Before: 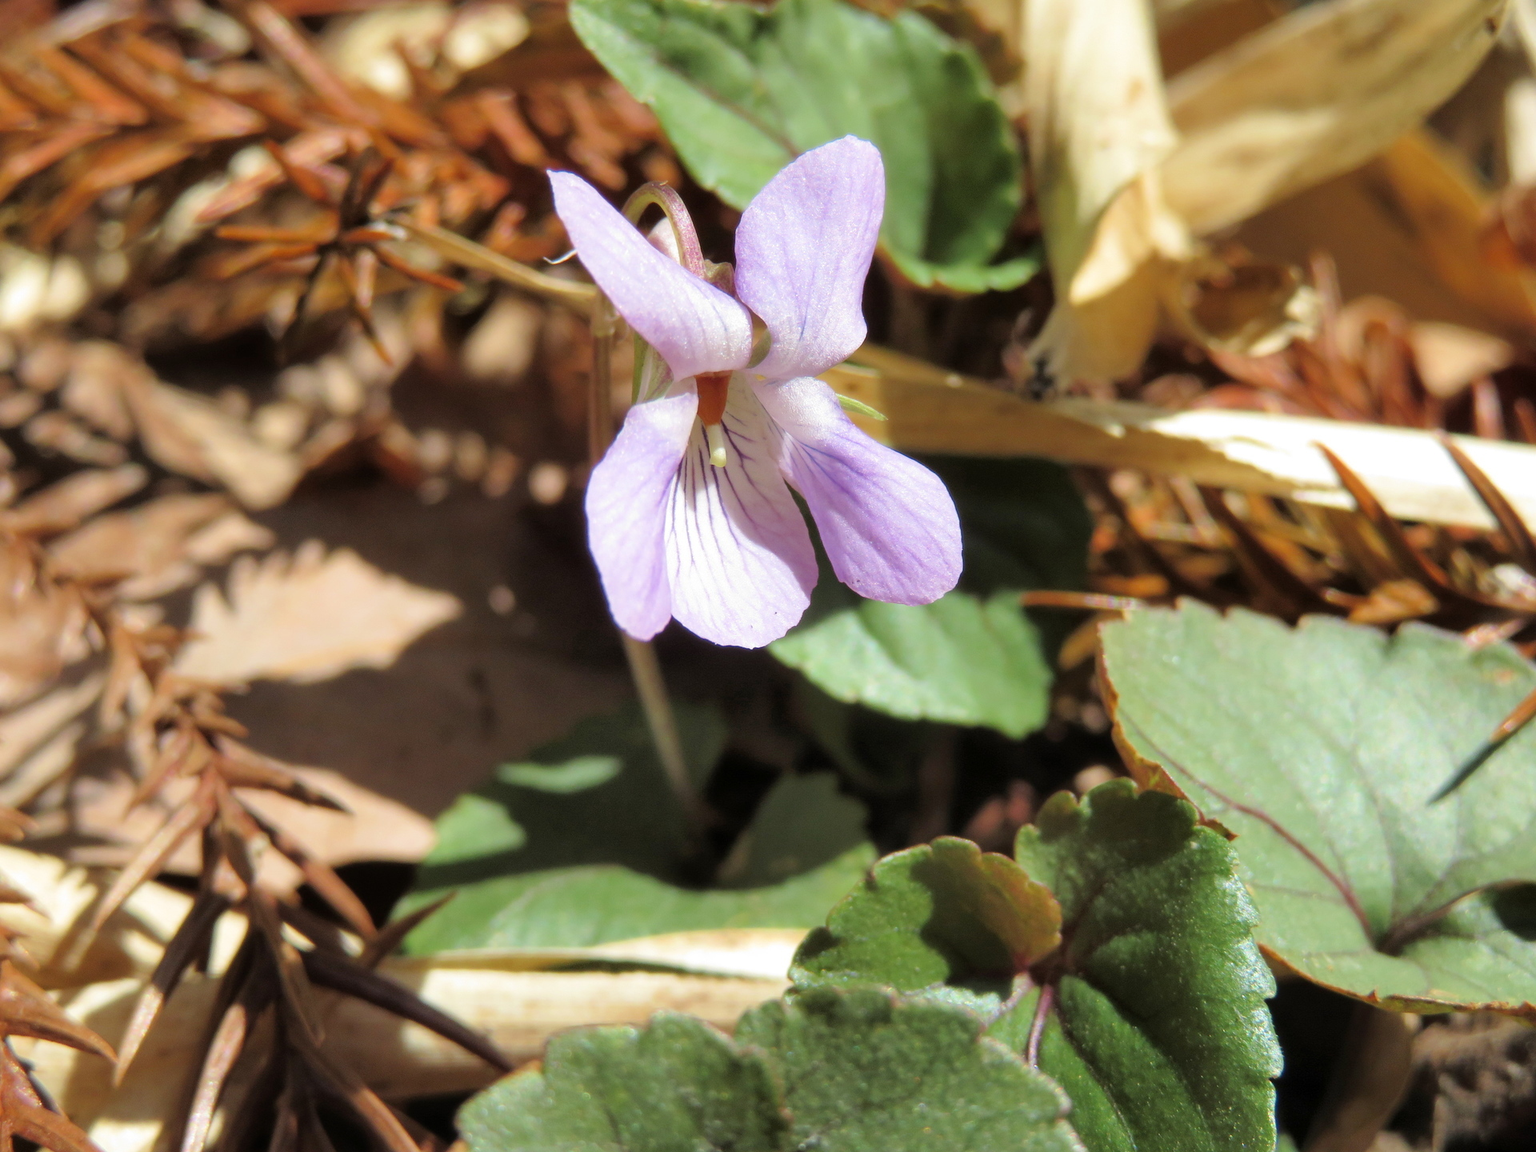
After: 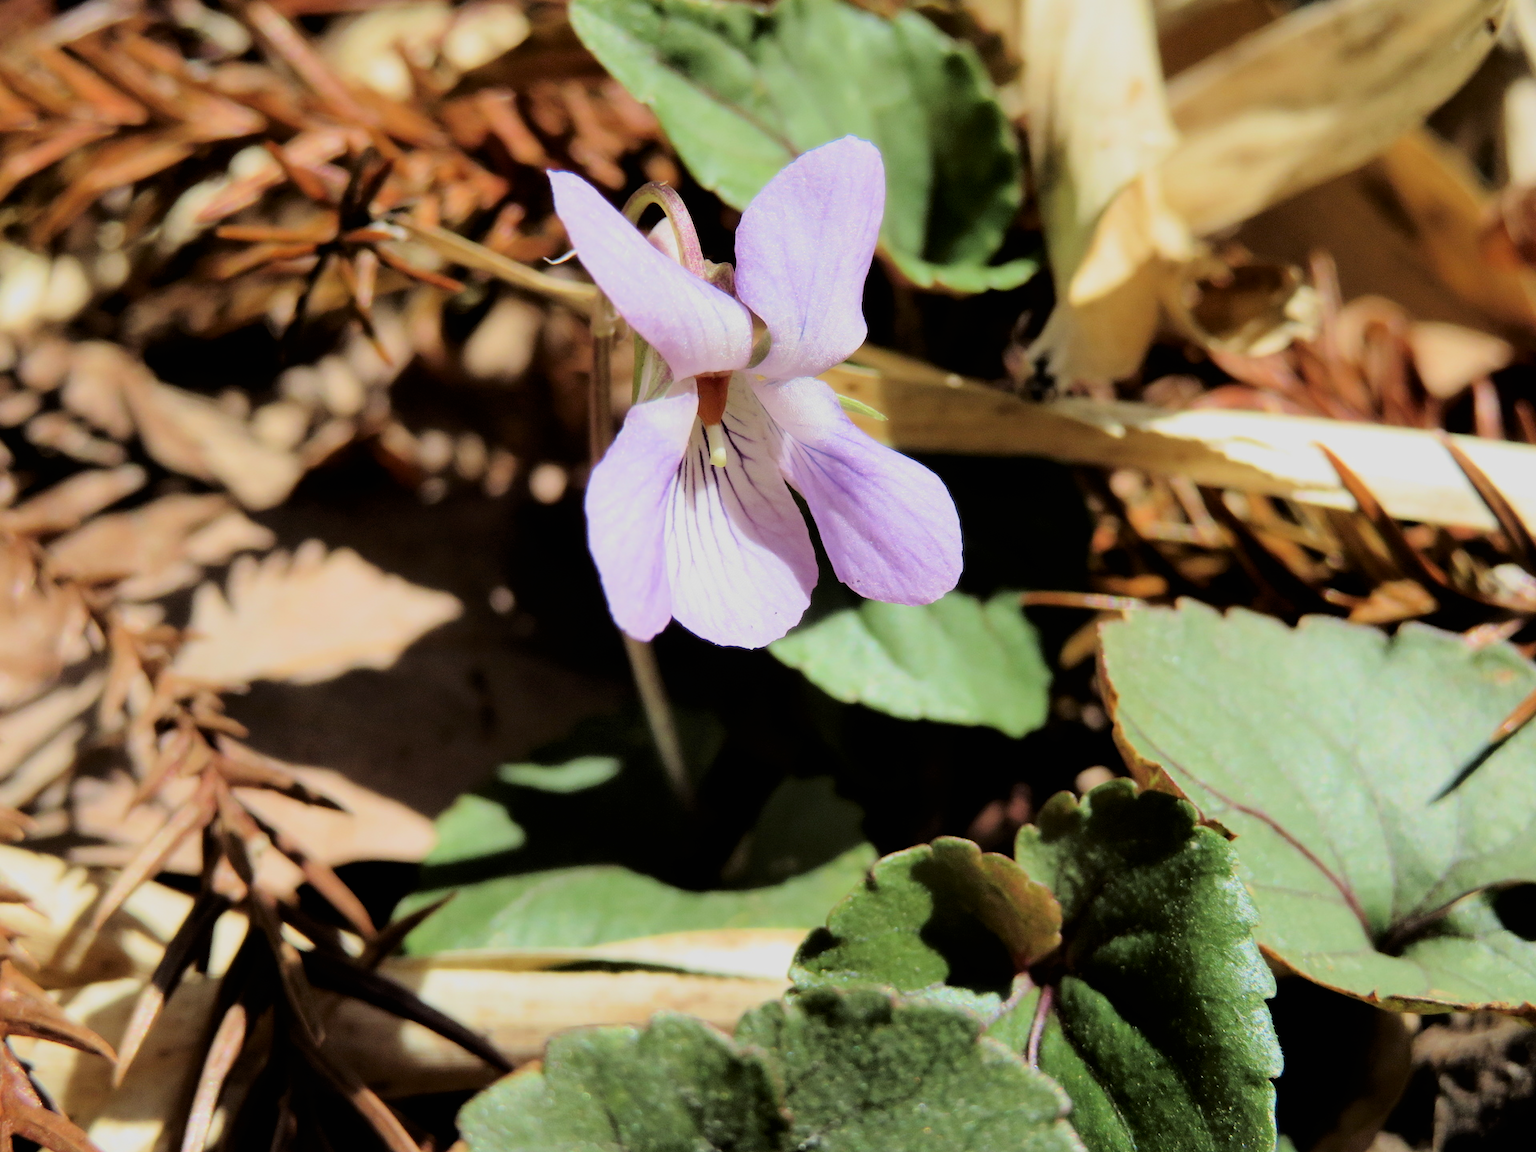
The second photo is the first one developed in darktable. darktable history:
tone curve: curves: ch0 [(0, 0) (0.003, 0.005) (0.011, 0.006) (0.025, 0.013) (0.044, 0.027) (0.069, 0.042) (0.1, 0.06) (0.136, 0.085) (0.177, 0.118) (0.224, 0.171) (0.277, 0.239) (0.335, 0.314) (0.399, 0.394) (0.468, 0.473) (0.543, 0.552) (0.623, 0.64) (0.709, 0.718) (0.801, 0.801) (0.898, 0.882) (1, 1)], color space Lab, independent channels, preserve colors none
filmic rgb: black relative exposure -5.07 EV, white relative exposure 3.99 EV, hardness 2.9, contrast 1.298, color science v6 (2022)
